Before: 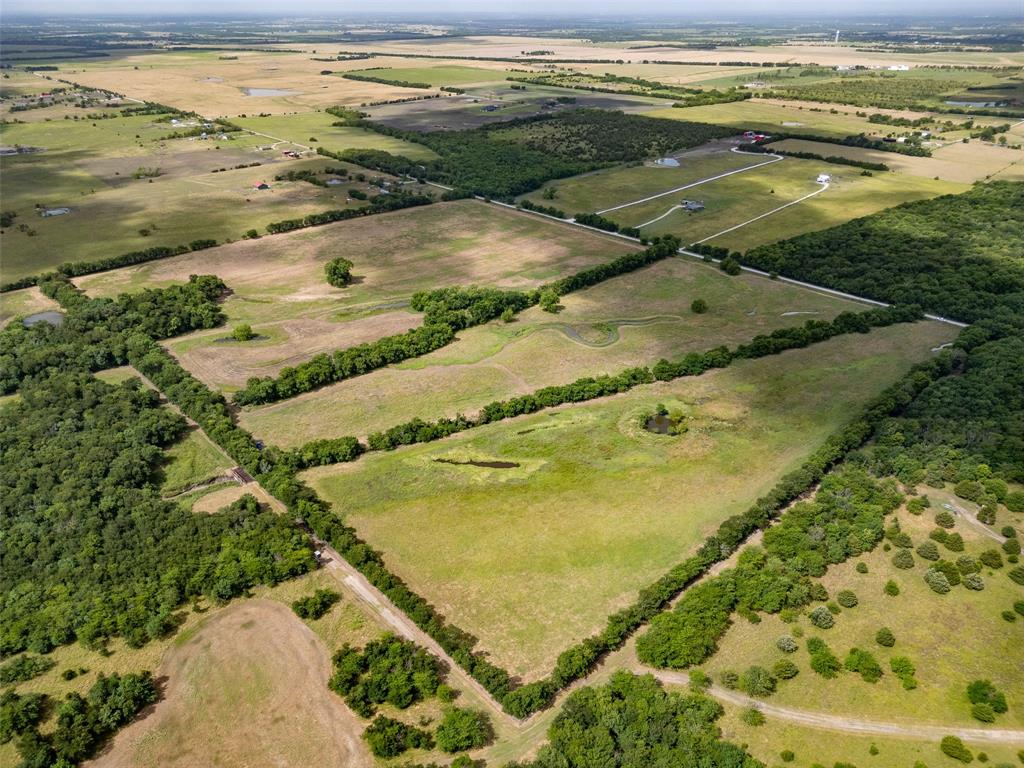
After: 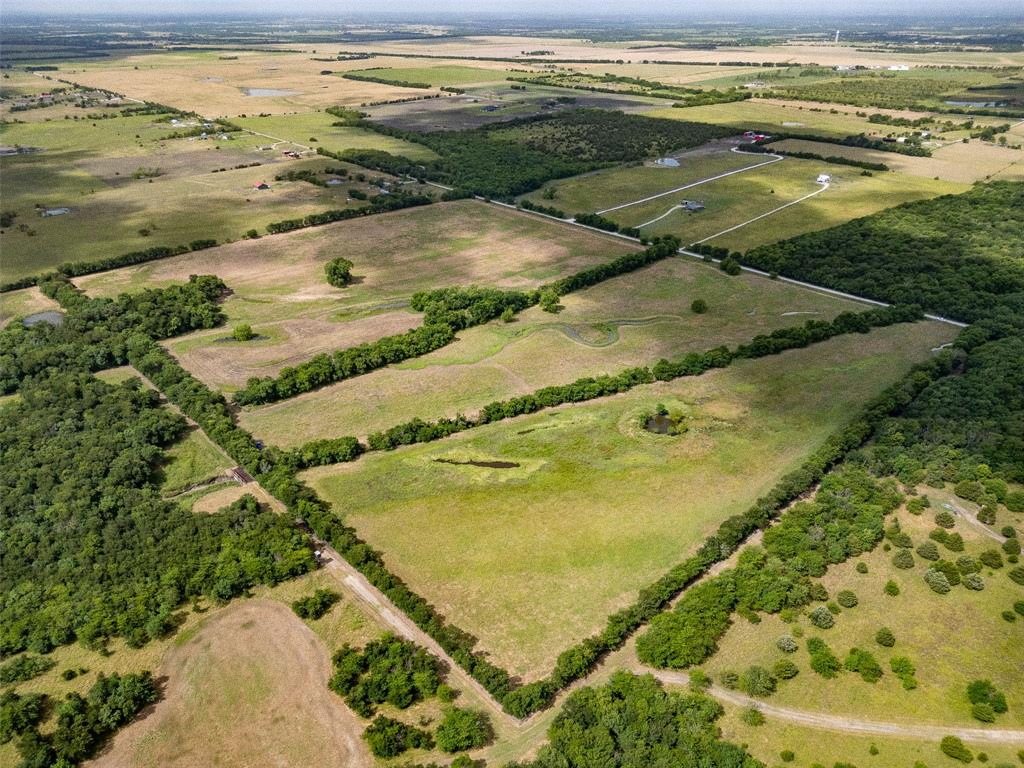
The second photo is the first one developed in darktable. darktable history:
grain: coarseness 7.08 ISO, strength 21.67%, mid-tones bias 59.58%
